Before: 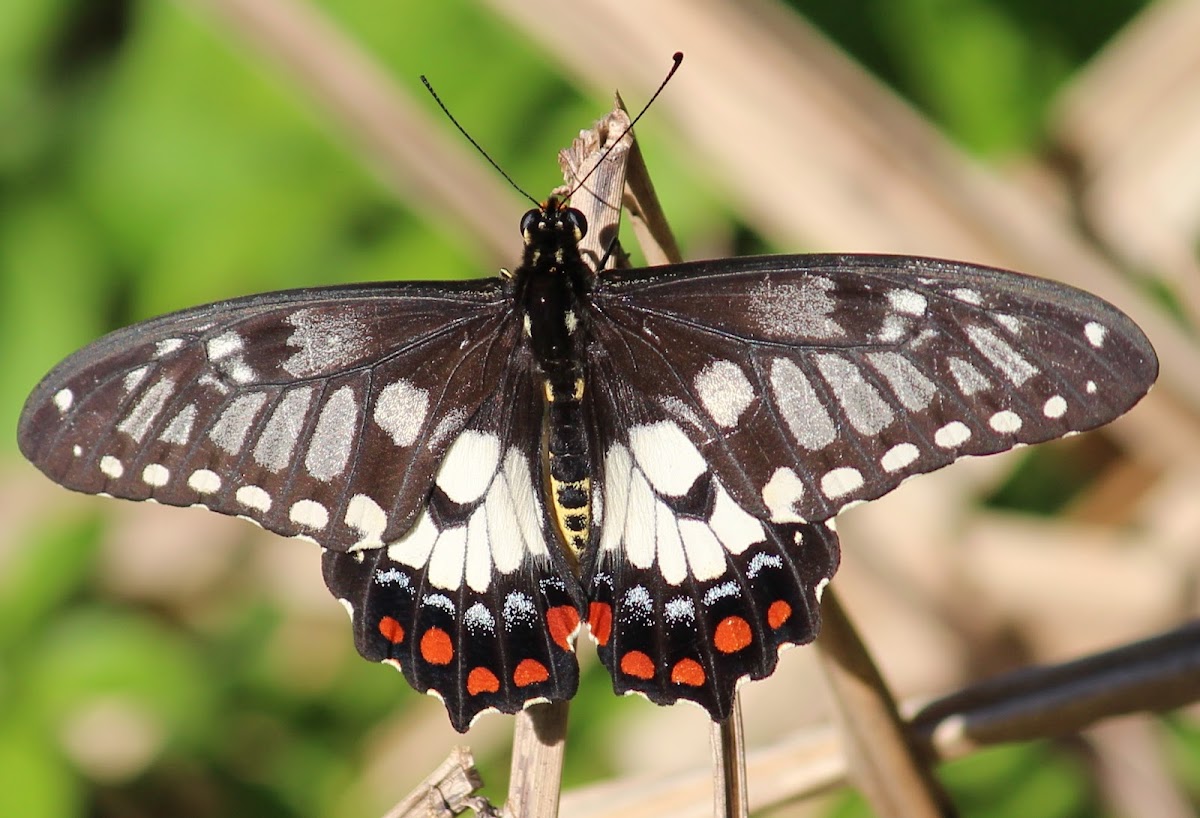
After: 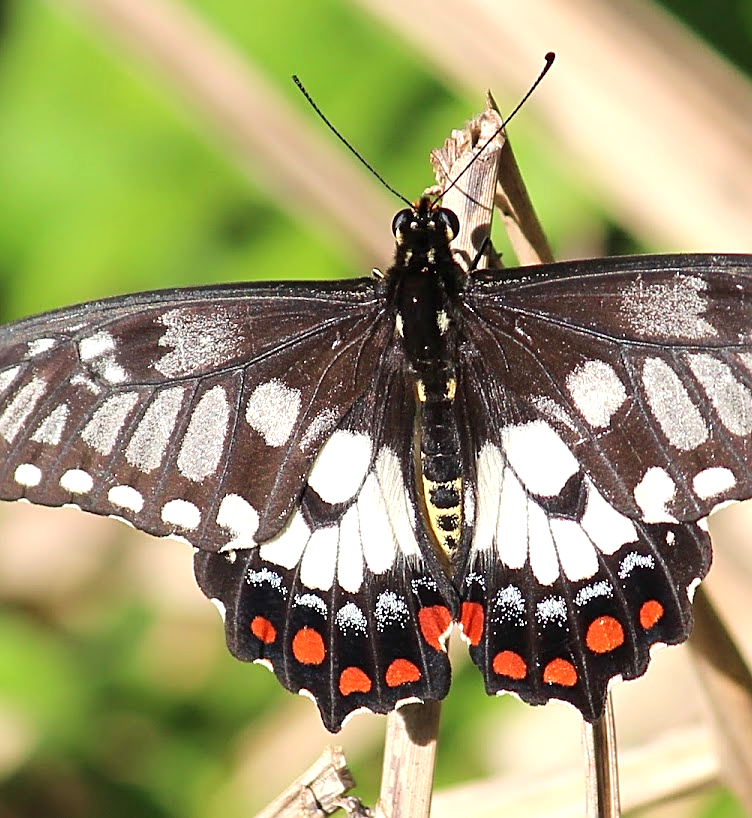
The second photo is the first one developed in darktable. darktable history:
exposure: exposure 0.497 EV, compensate highlight preservation false
crop: left 10.749%, right 26.539%
sharpen: on, module defaults
